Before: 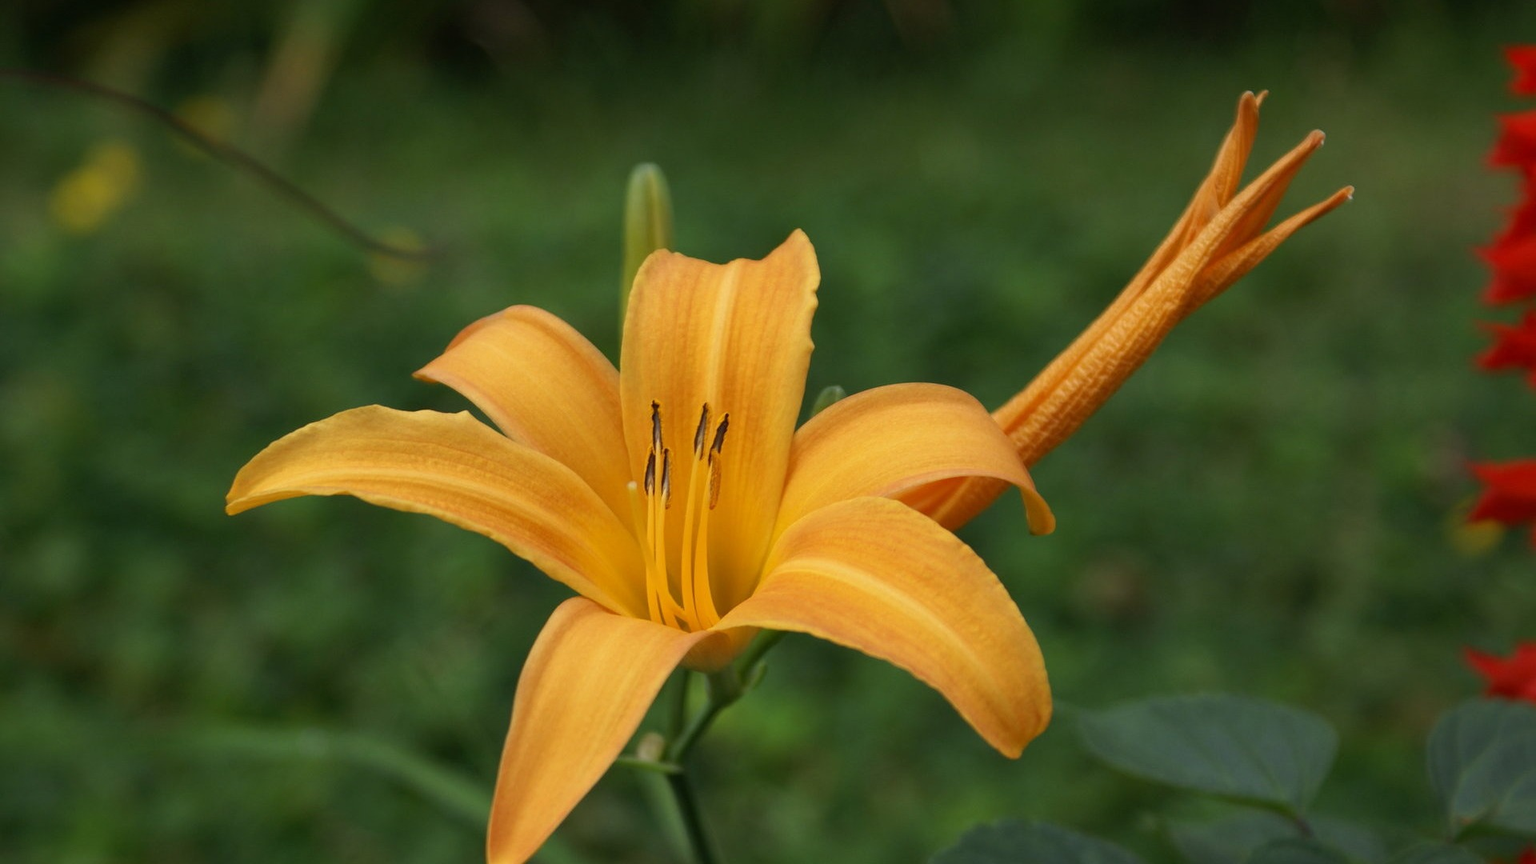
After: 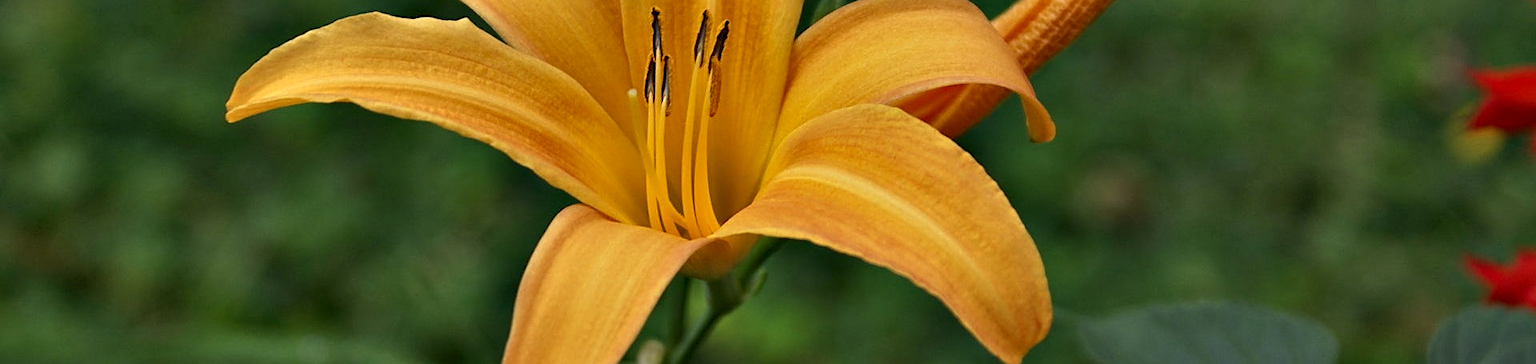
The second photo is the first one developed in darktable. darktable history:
sharpen: on, module defaults
contrast equalizer: octaves 7, y [[0.6 ×6], [0.55 ×6], [0 ×6], [0 ×6], [0 ×6]], mix 0.799
color zones: curves: ch0 [(0.25, 0.5) (0.636, 0.25) (0.75, 0.5)]
shadows and highlights: white point adjustment -3.61, highlights -63.45, soften with gaussian
crop: top 45.473%, bottom 12.226%
